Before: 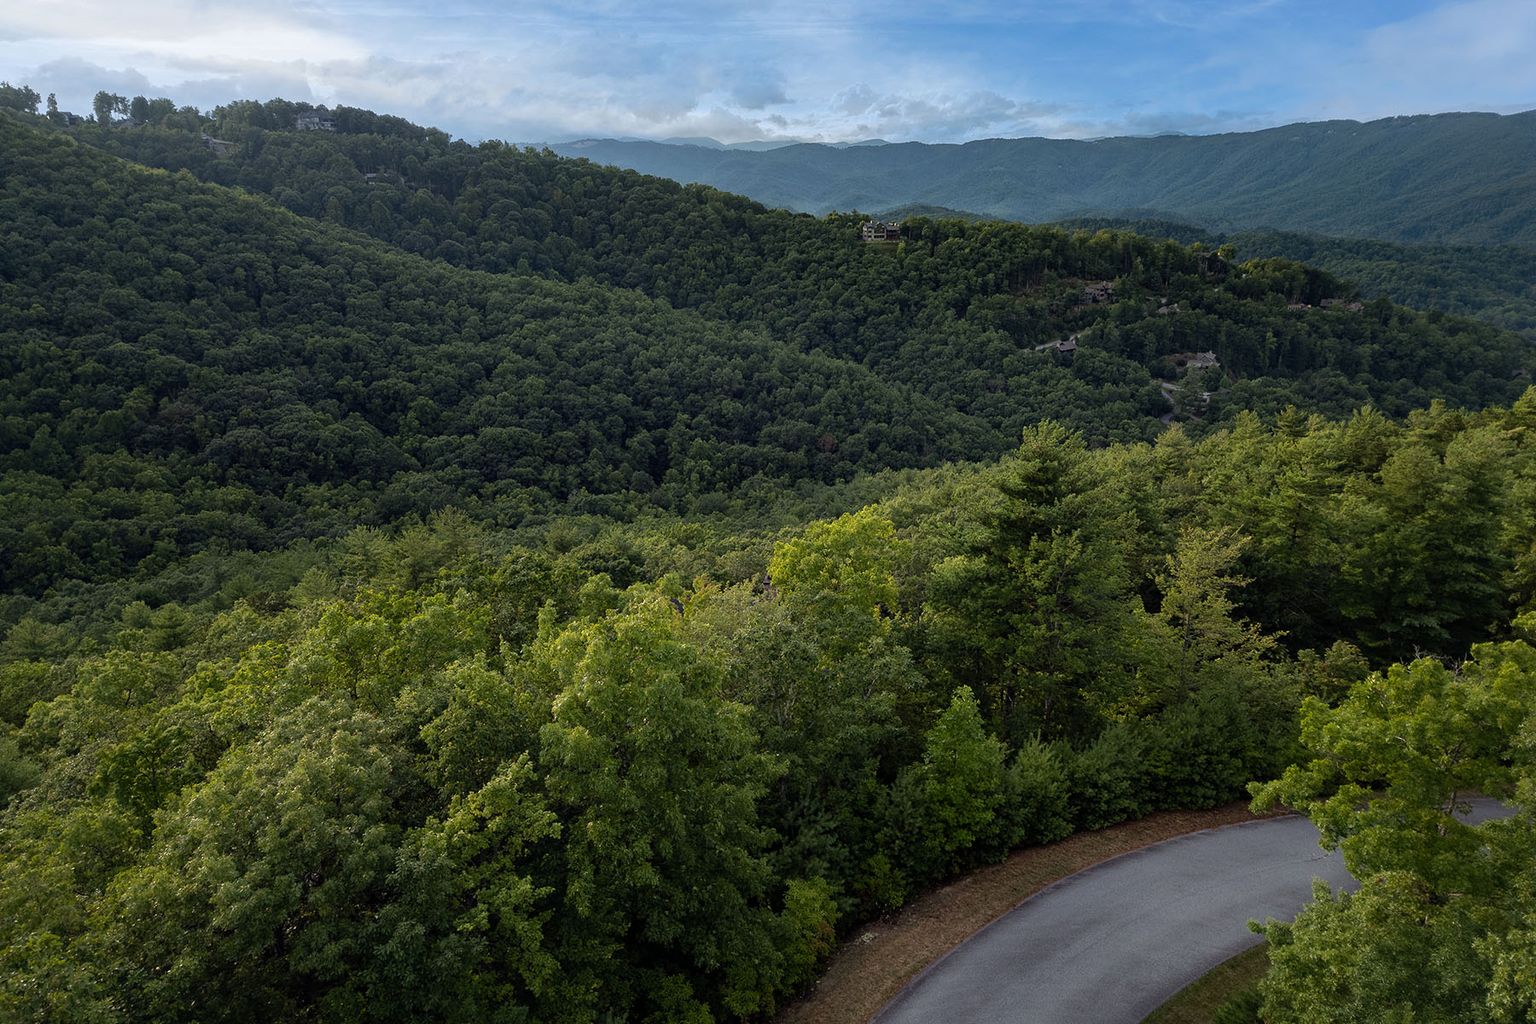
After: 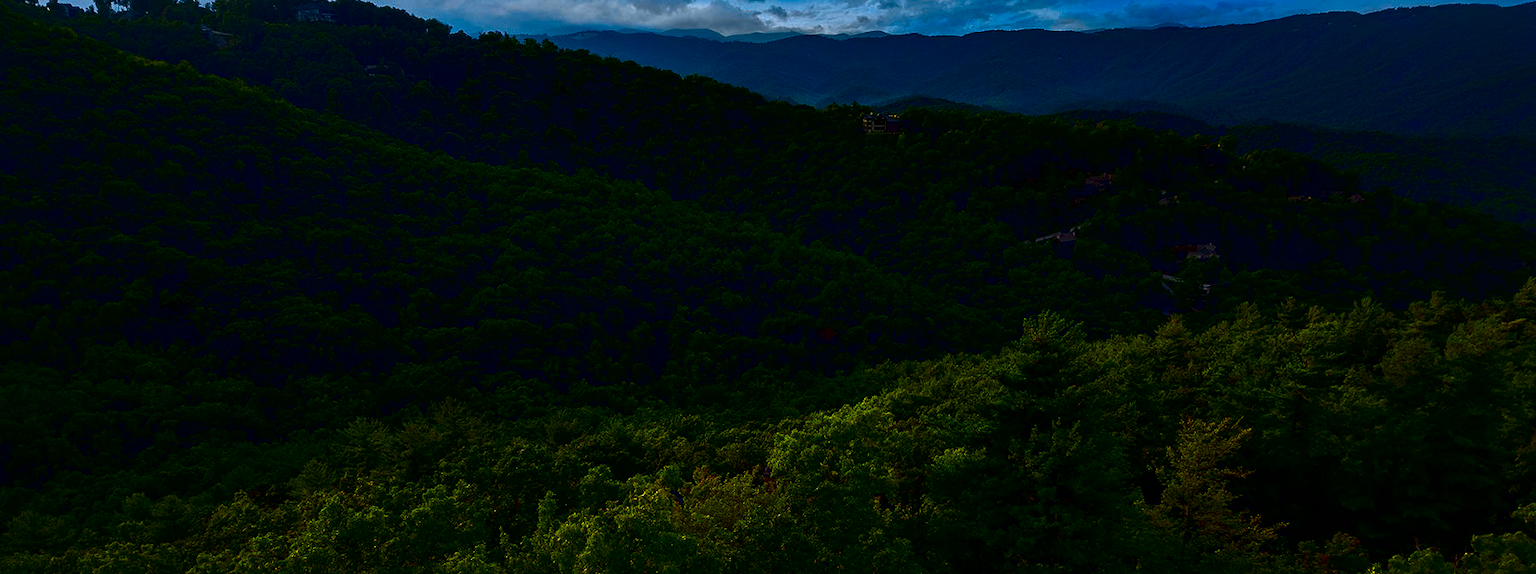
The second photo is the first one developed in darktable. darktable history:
crop and rotate: top 10.605%, bottom 33.274%
local contrast: mode bilateral grid, contrast 25, coarseness 60, detail 151%, midtone range 0.2
tone equalizer: on, module defaults
contrast brightness saturation: brightness -1, saturation 1
